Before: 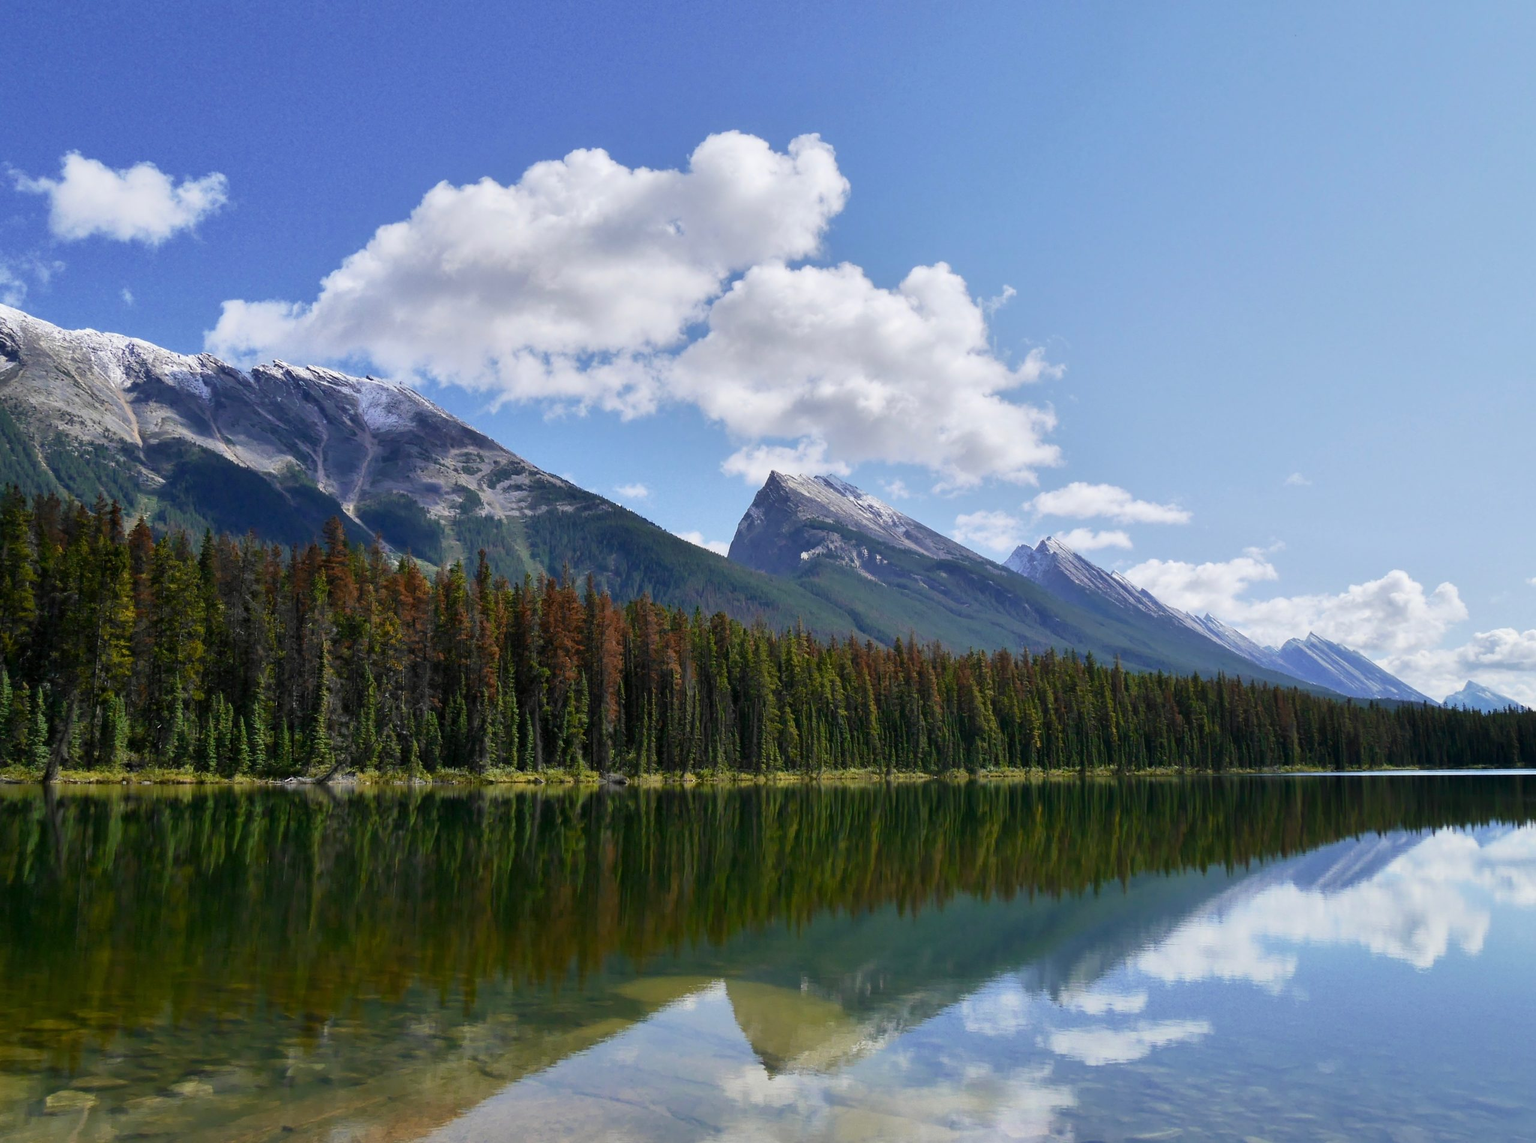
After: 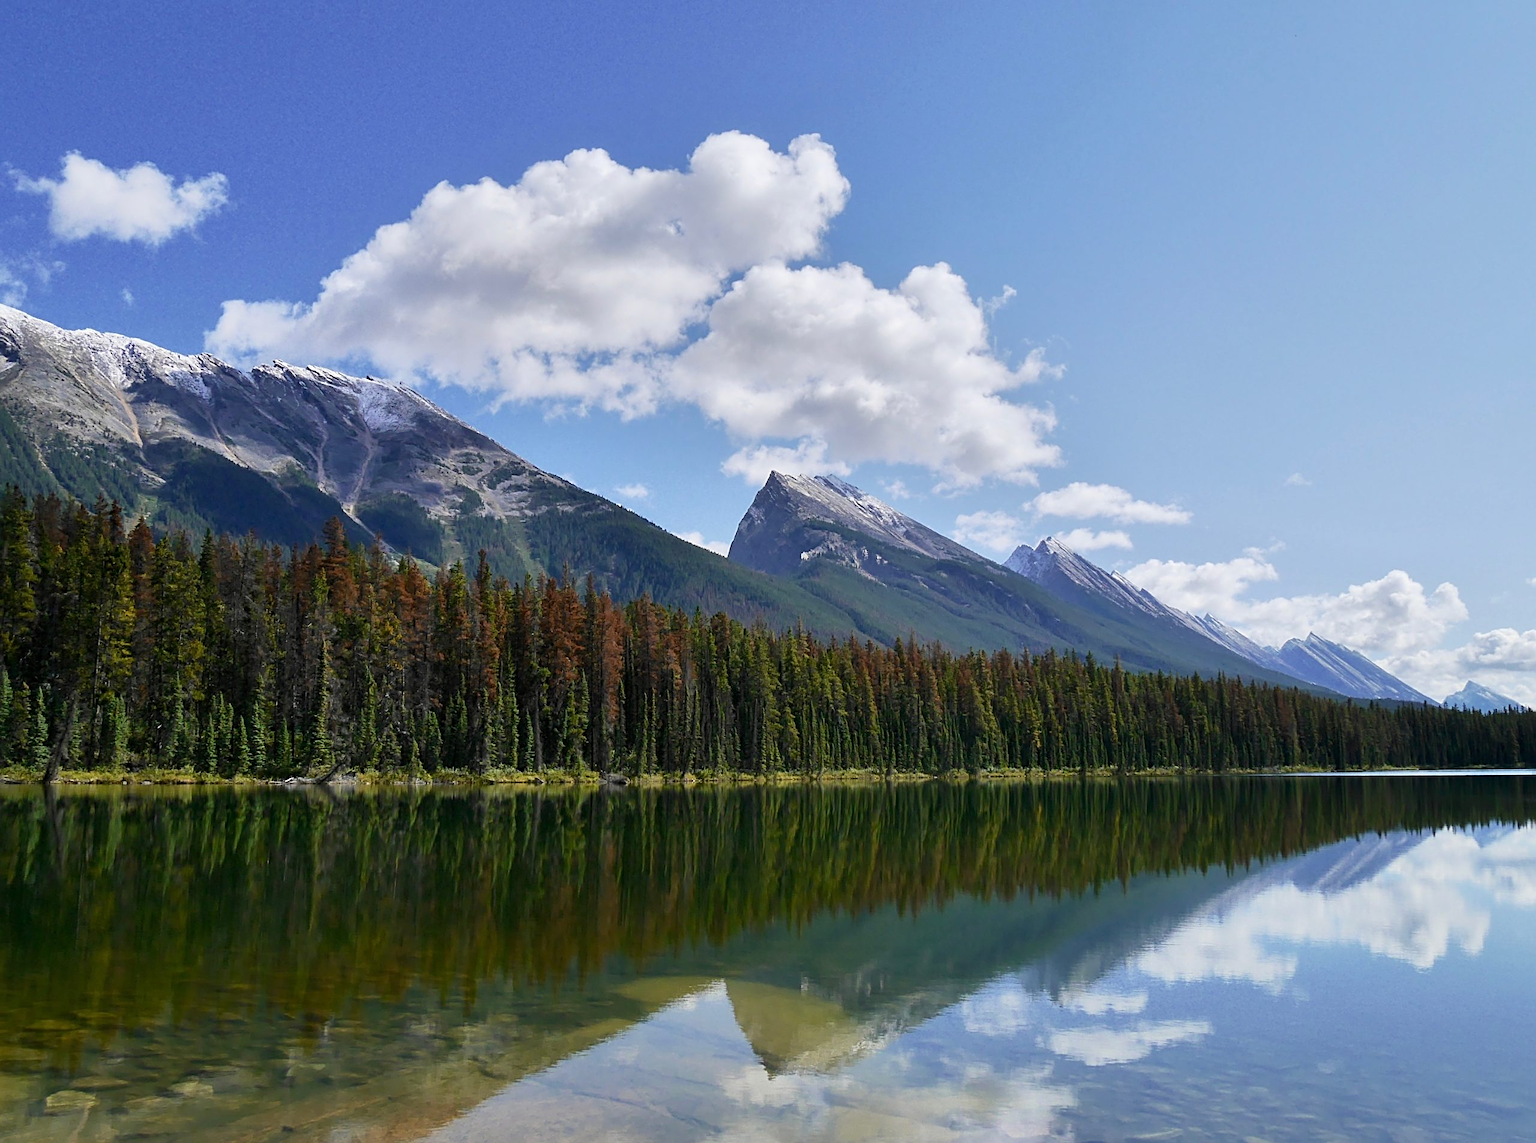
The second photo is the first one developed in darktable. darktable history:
sharpen: radius 2.768
